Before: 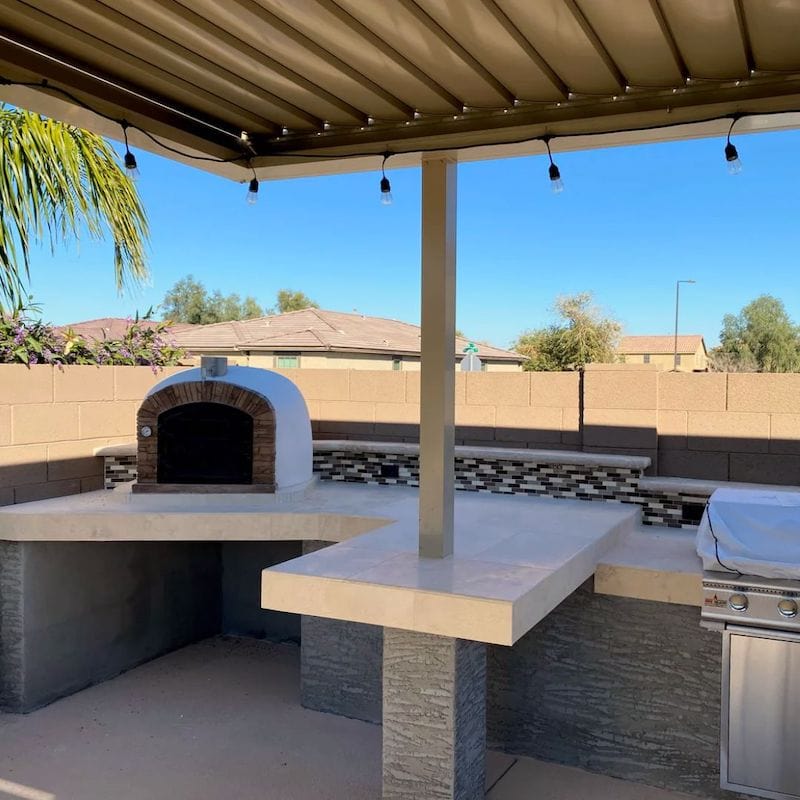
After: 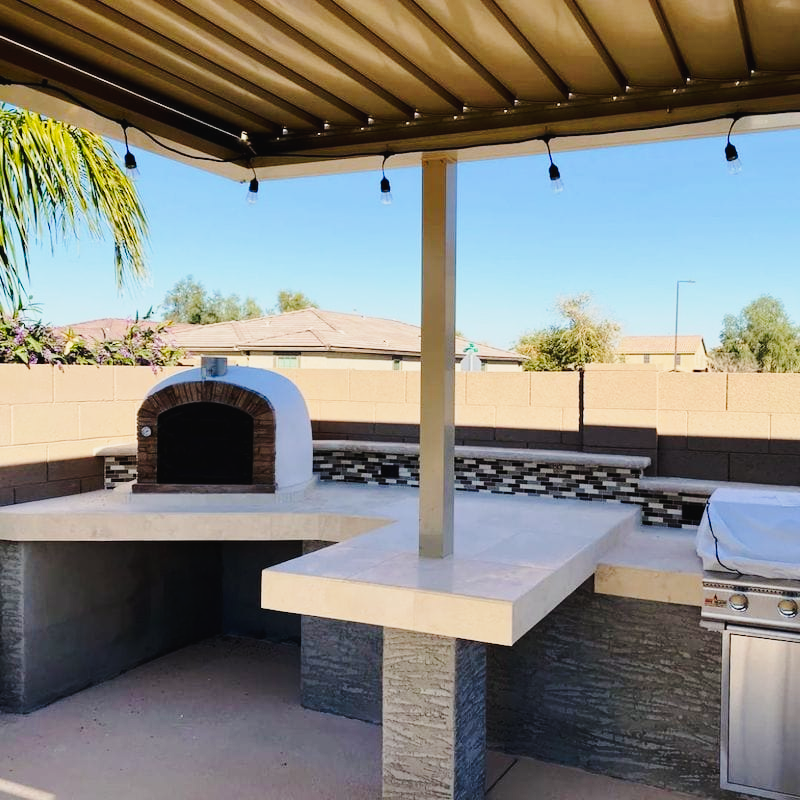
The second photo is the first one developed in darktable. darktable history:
tone curve: curves: ch0 [(0.003, 0.023) (0.071, 0.052) (0.236, 0.197) (0.466, 0.557) (0.644, 0.748) (0.803, 0.88) (0.994, 0.968)]; ch1 [(0, 0) (0.262, 0.227) (0.417, 0.386) (0.469, 0.467) (0.502, 0.498) (0.528, 0.53) (0.573, 0.57) (0.605, 0.621) (0.644, 0.671) (0.686, 0.728) (0.994, 0.987)]; ch2 [(0, 0) (0.262, 0.188) (0.385, 0.353) (0.427, 0.424) (0.495, 0.493) (0.515, 0.534) (0.547, 0.556) (0.589, 0.613) (0.644, 0.748) (1, 1)], preserve colors none
